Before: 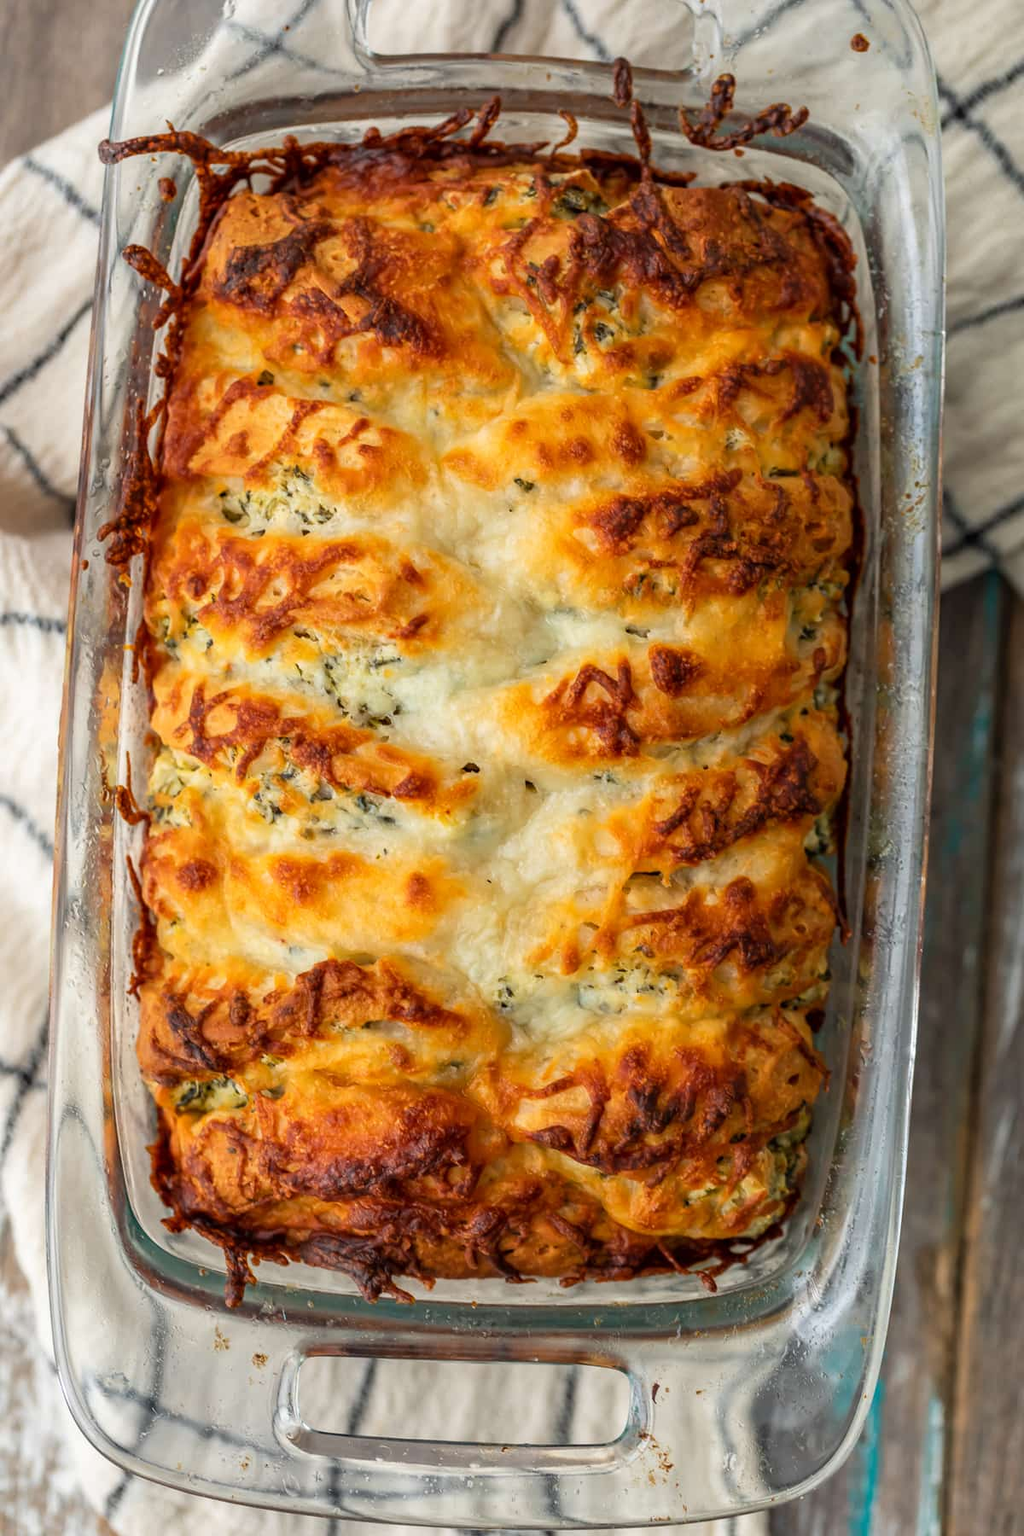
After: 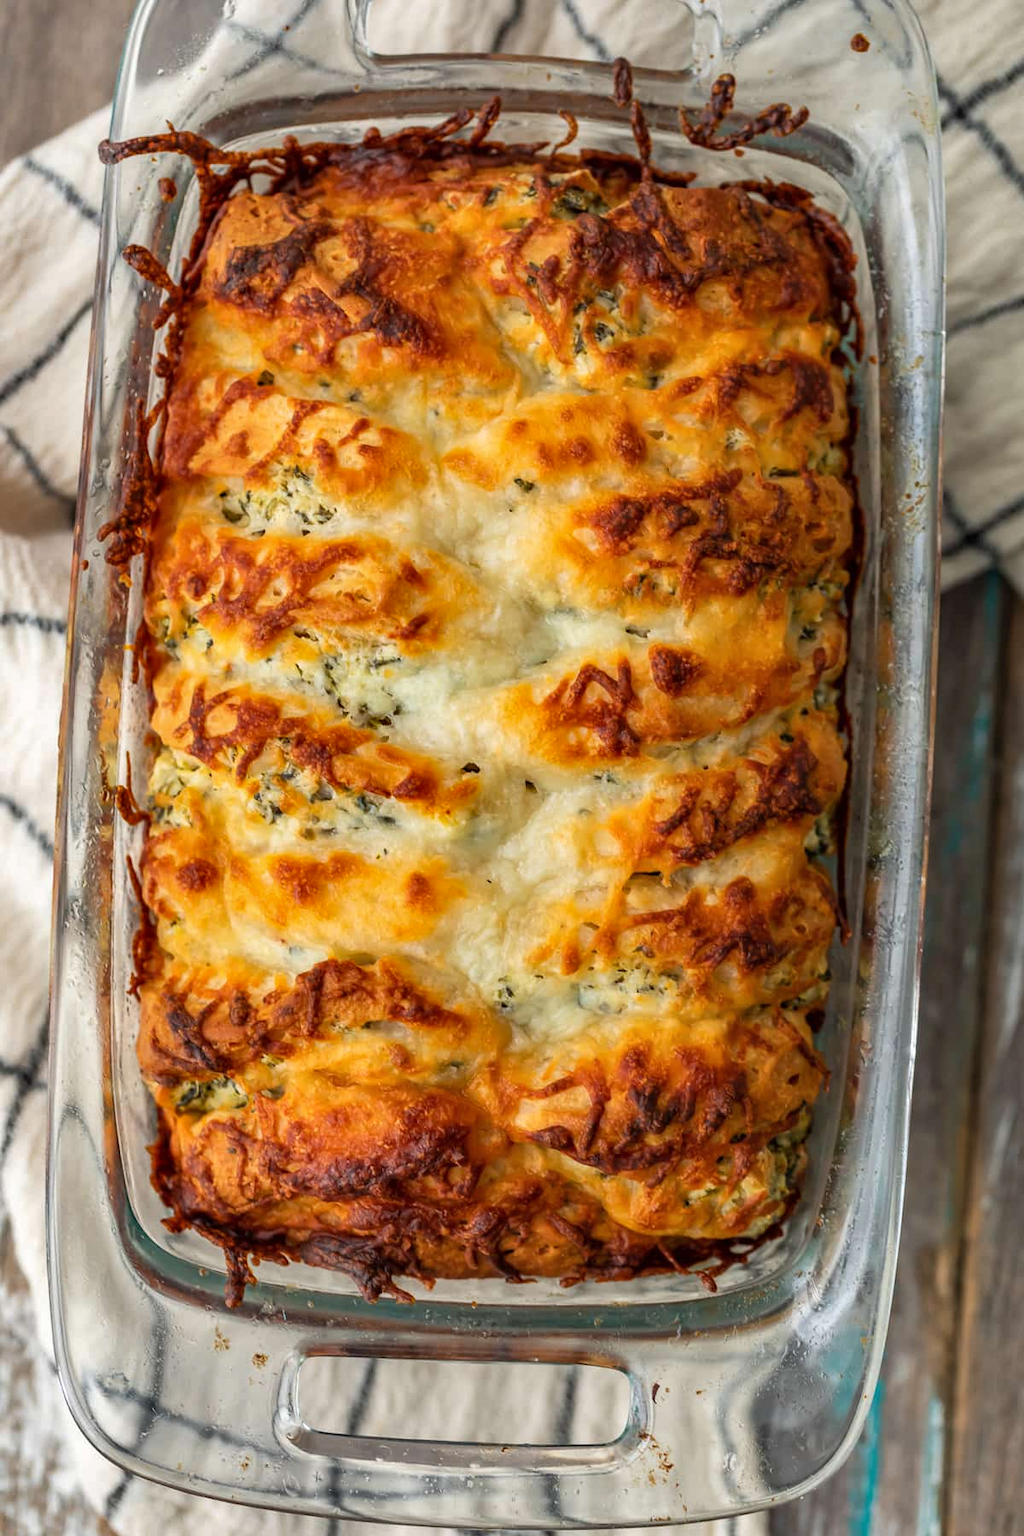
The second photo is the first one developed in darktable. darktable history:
shadows and highlights: shadows 13.23, white point adjustment 1.16, soften with gaussian
